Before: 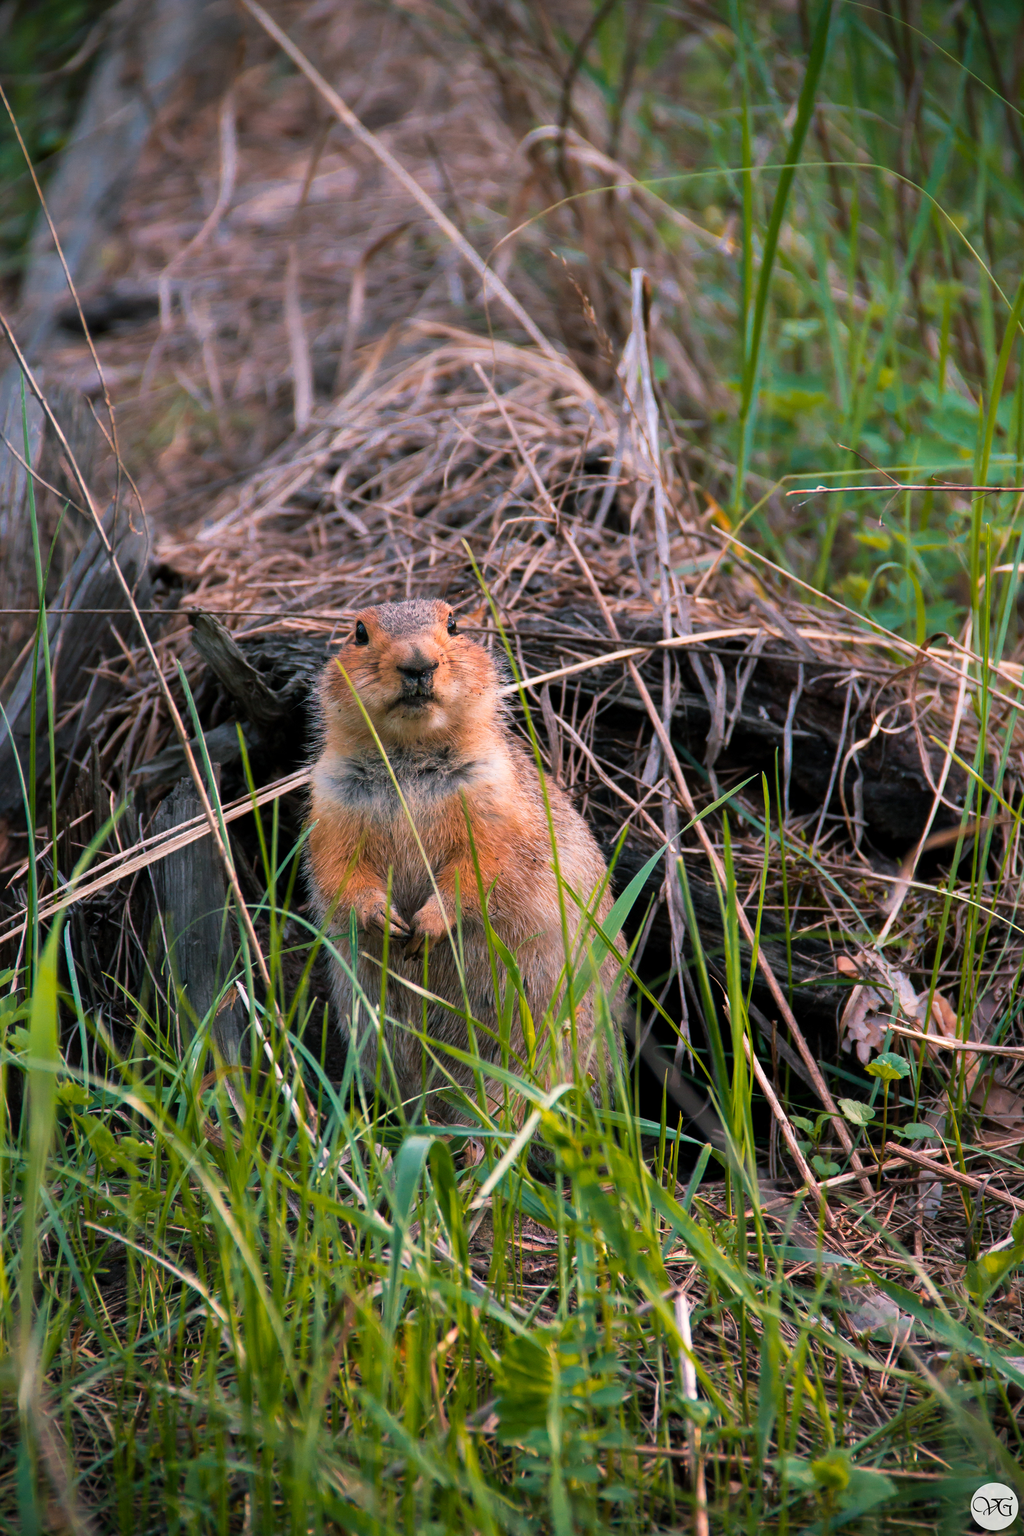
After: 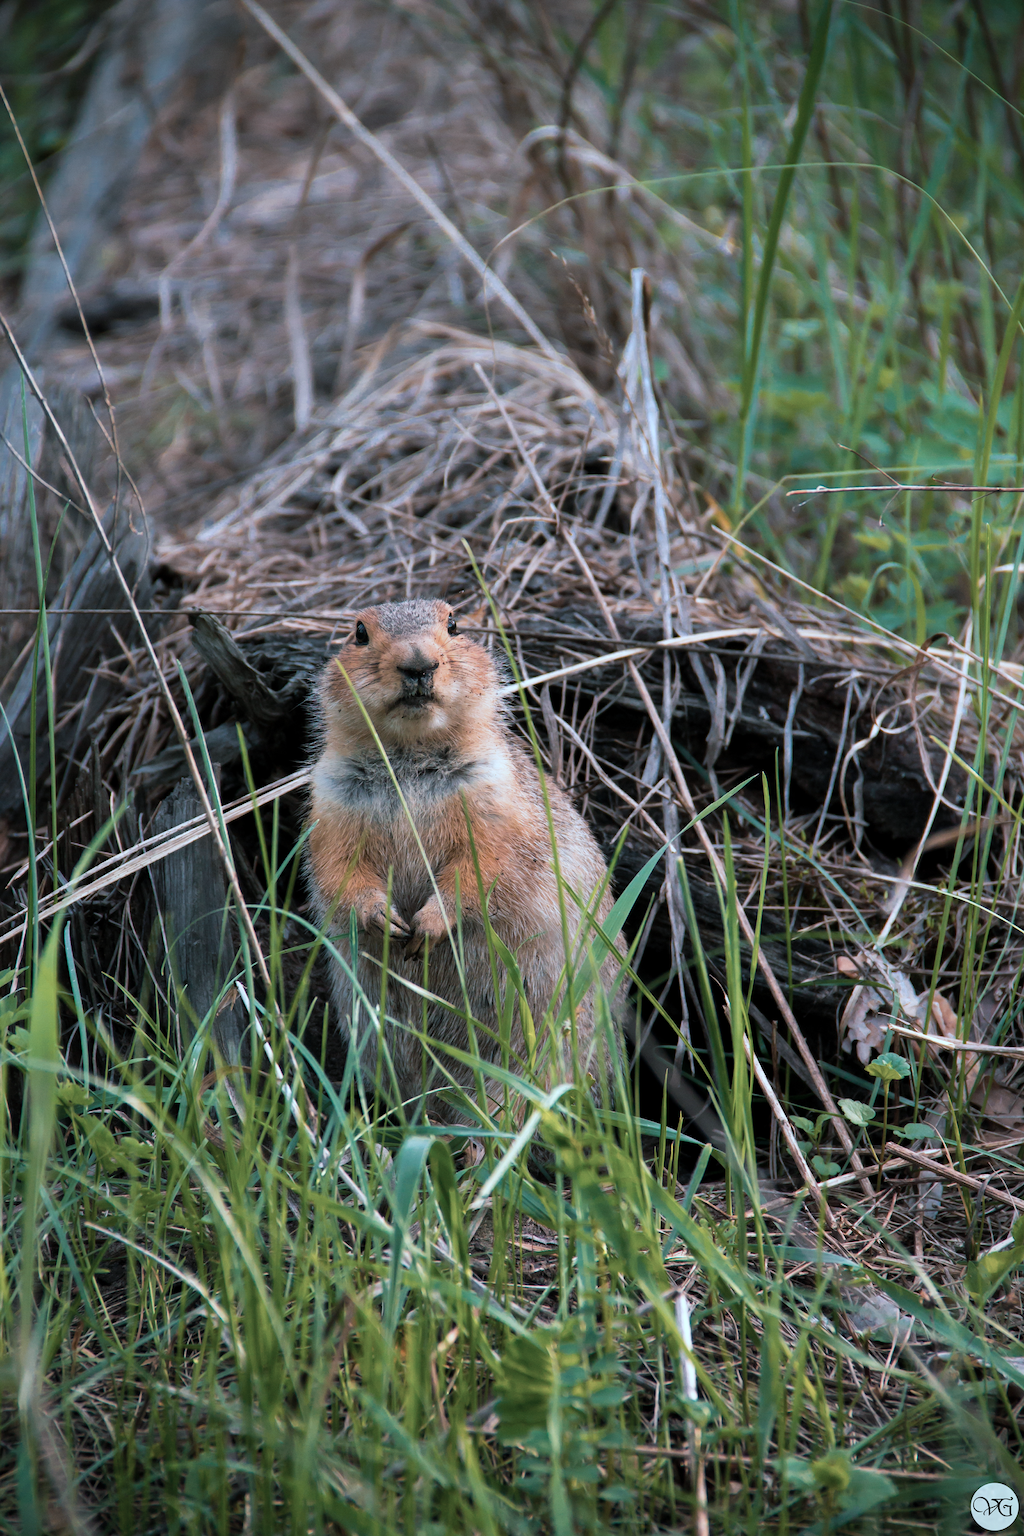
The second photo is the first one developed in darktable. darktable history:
color correction: highlights a* -12.66, highlights b* -17.44, saturation 0.696
